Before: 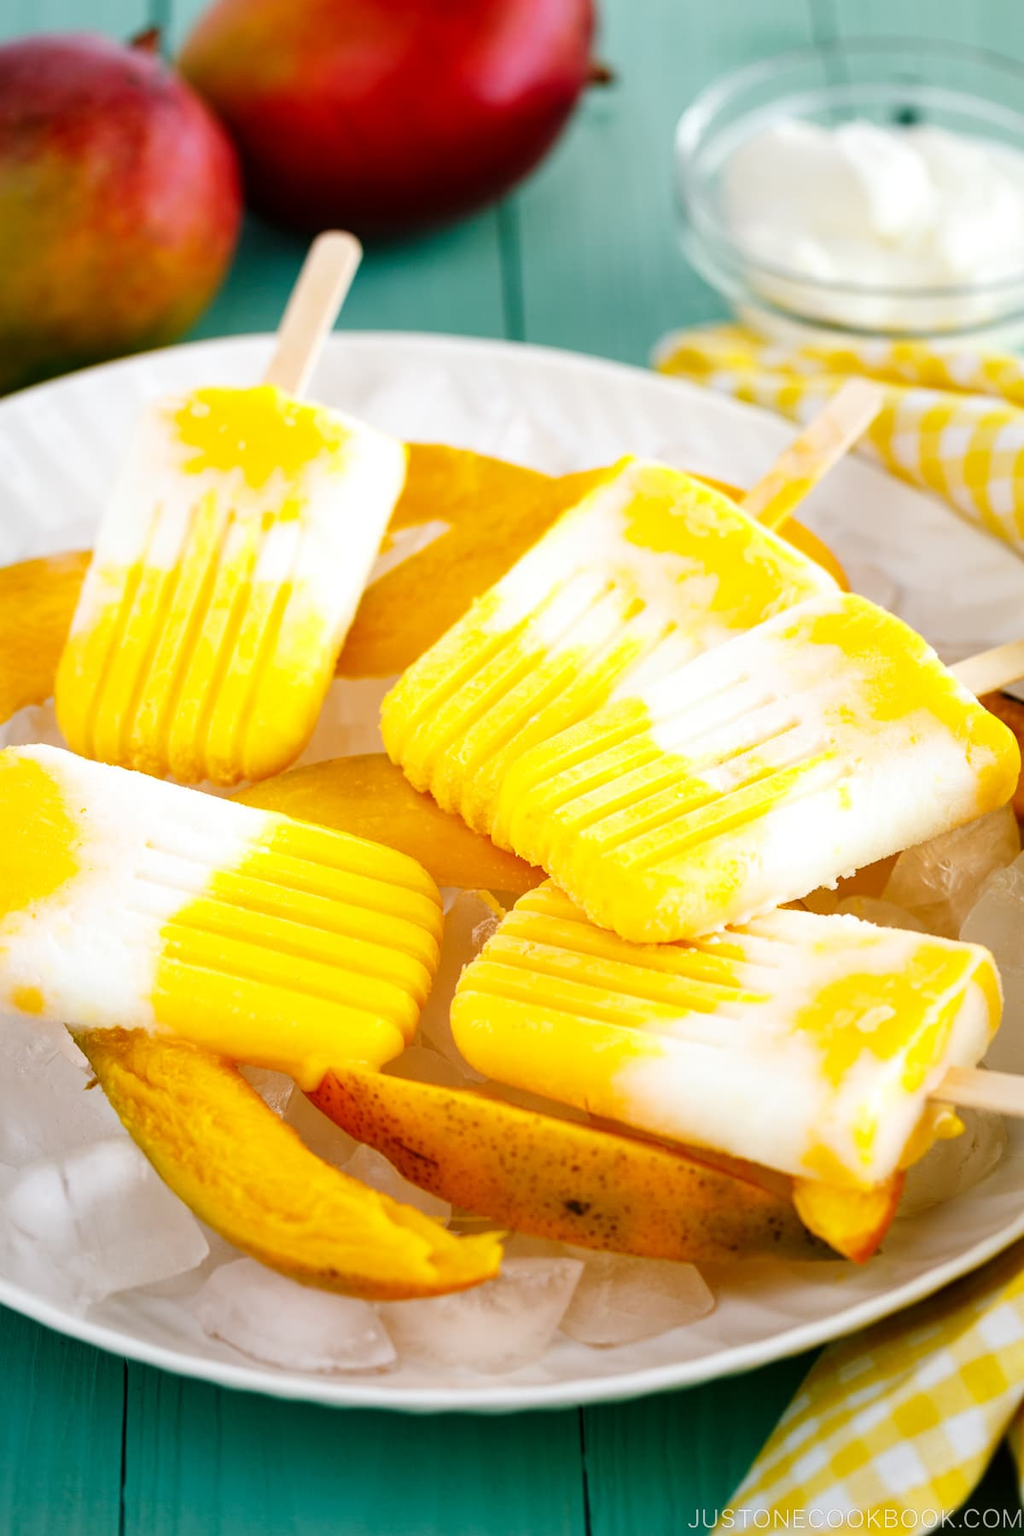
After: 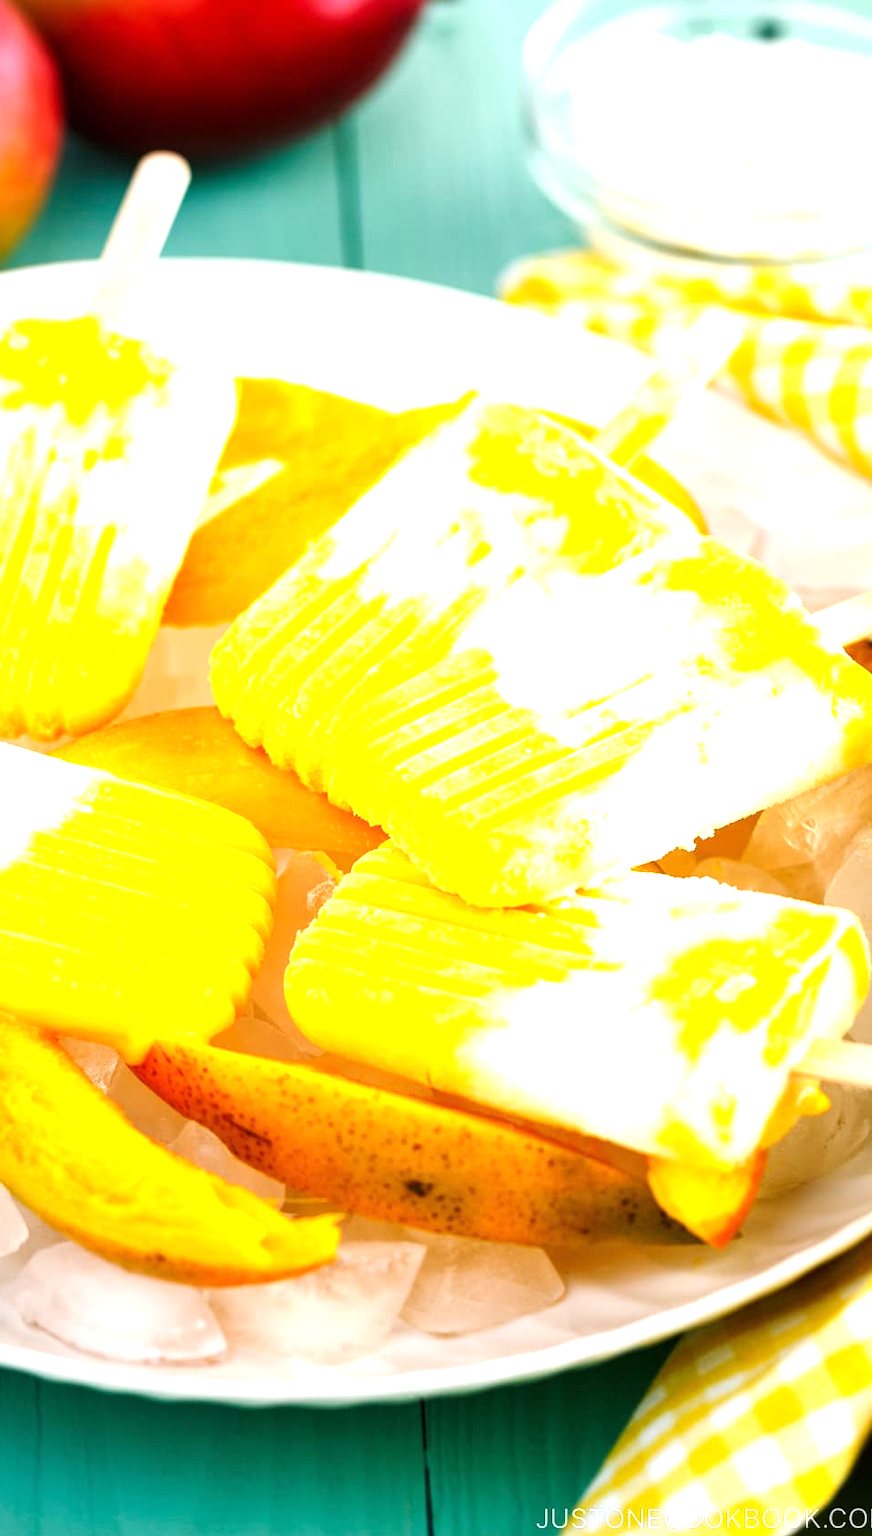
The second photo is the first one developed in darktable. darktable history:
exposure: black level correction 0, exposure 0.928 EV, compensate highlight preservation false
crop and rotate: left 17.891%, top 5.757%, right 1.853%
